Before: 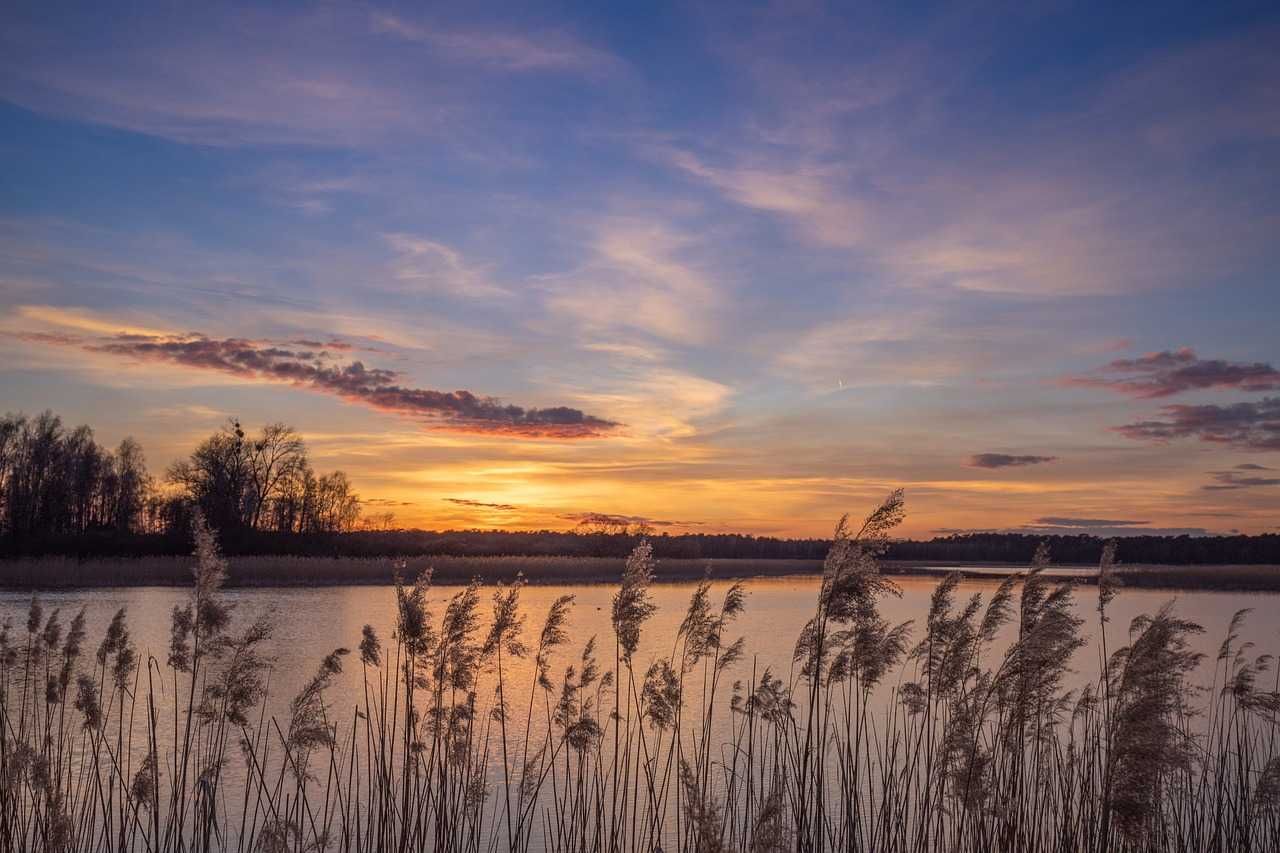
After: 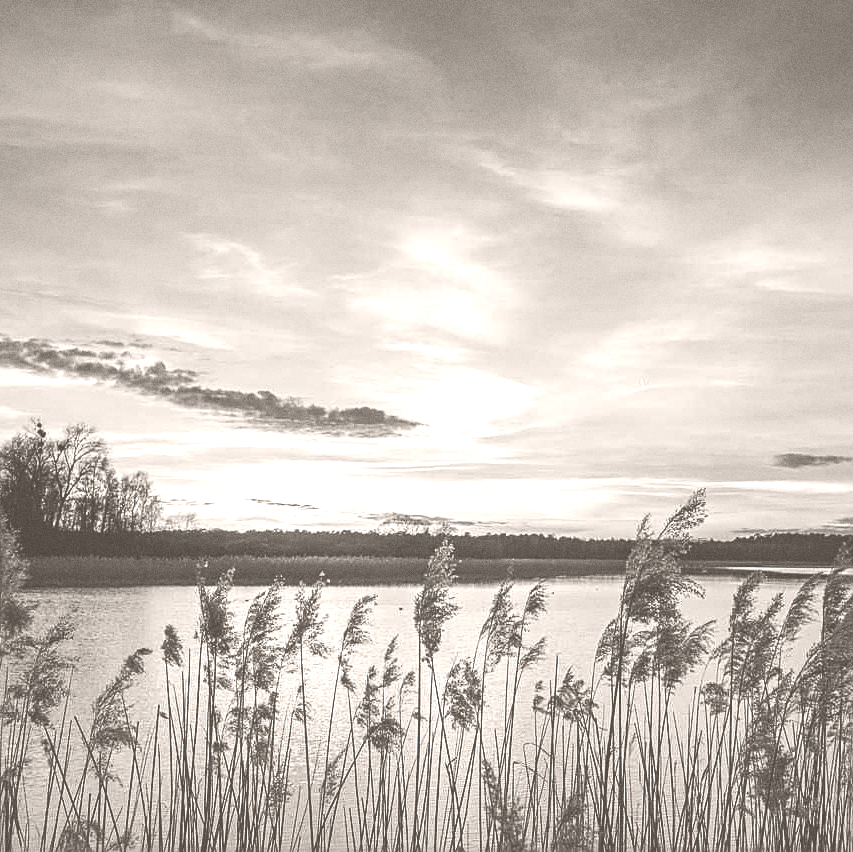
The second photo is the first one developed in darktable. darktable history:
sharpen: on, module defaults
grain: on, module defaults
base curve: curves: ch0 [(0, 0) (0.073, 0.04) (0.157, 0.139) (0.492, 0.492) (0.758, 0.758) (1, 1)], preserve colors none
crop and rotate: left 15.546%, right 17.787%
colorize: hue 34.49°, saturation 35.33%, source mix 100%, lightness 55%, version 1
